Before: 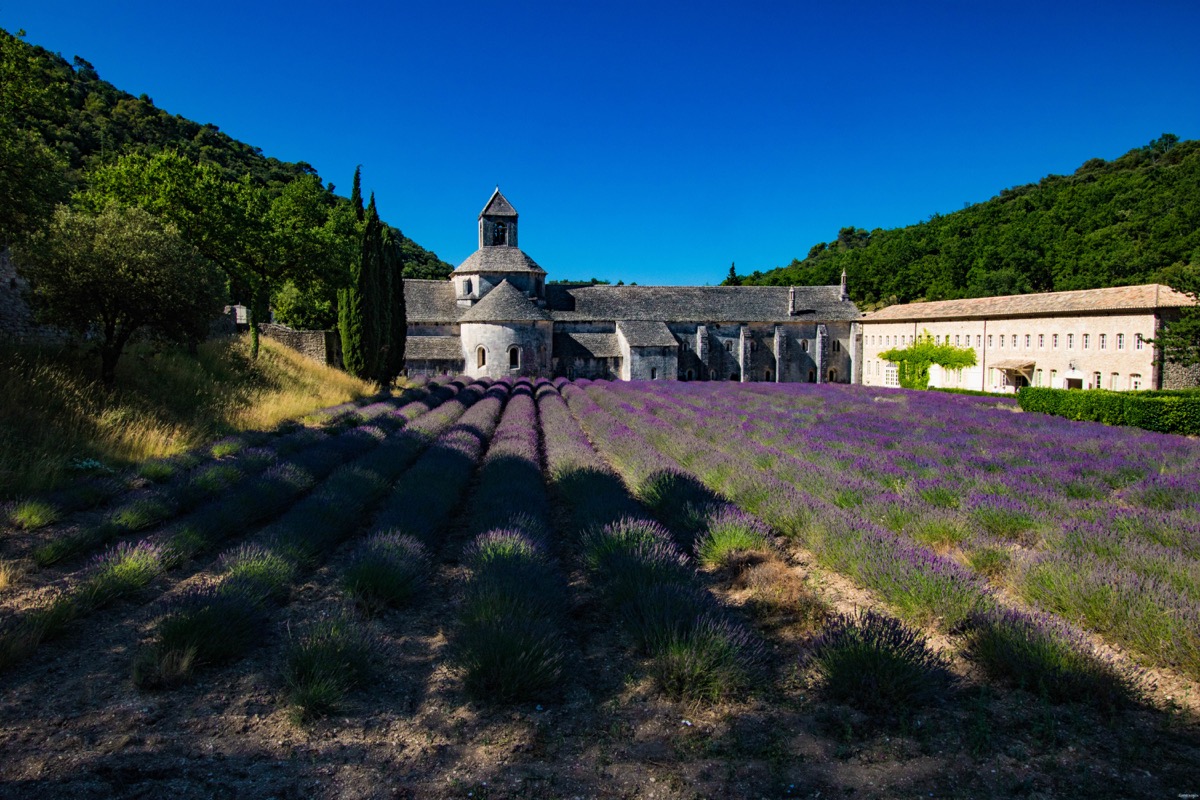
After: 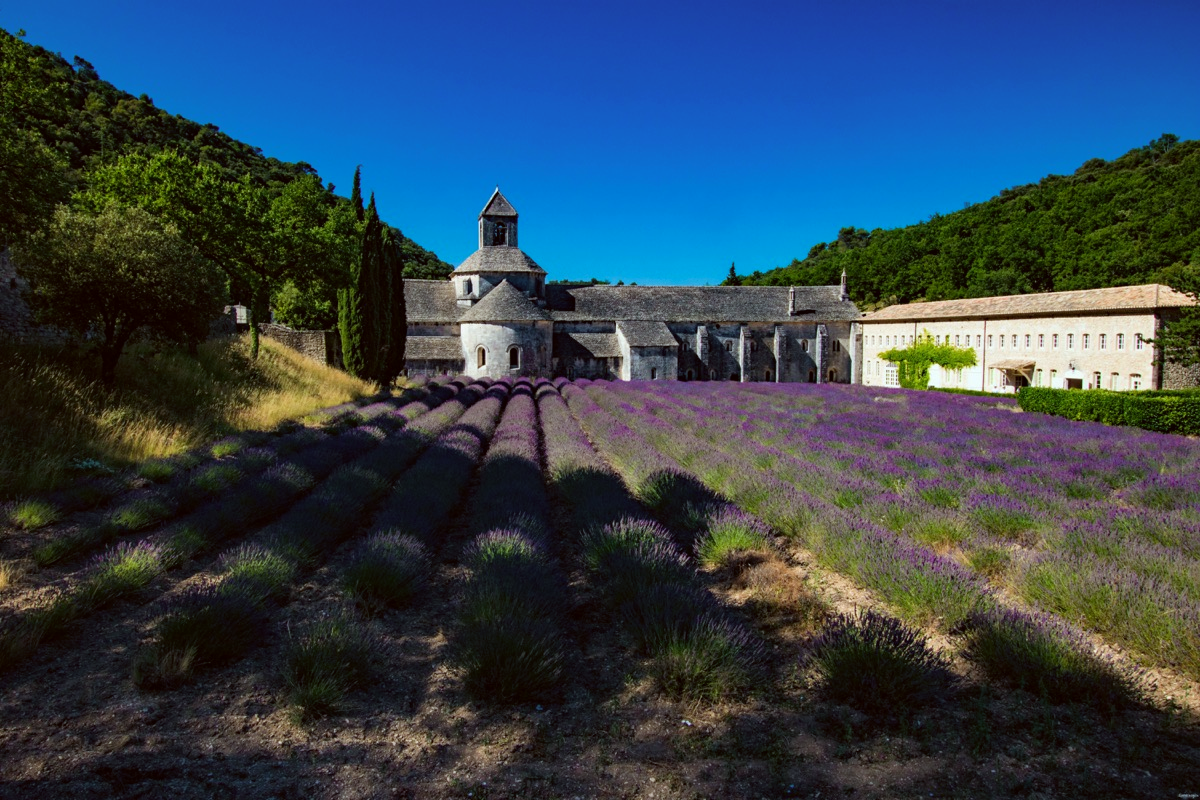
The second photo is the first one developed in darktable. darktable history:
color correction: highlights a* -4.92, highlights b* -3.04, shadows a* 3.95, shadows b* 4.22
